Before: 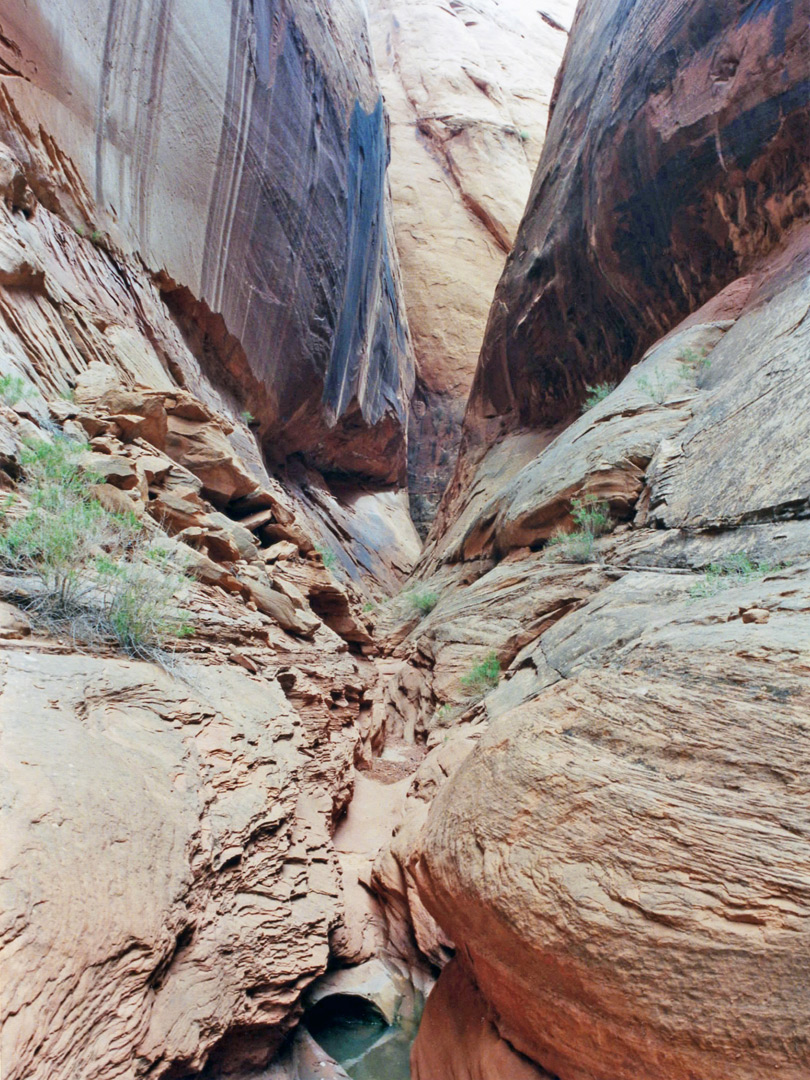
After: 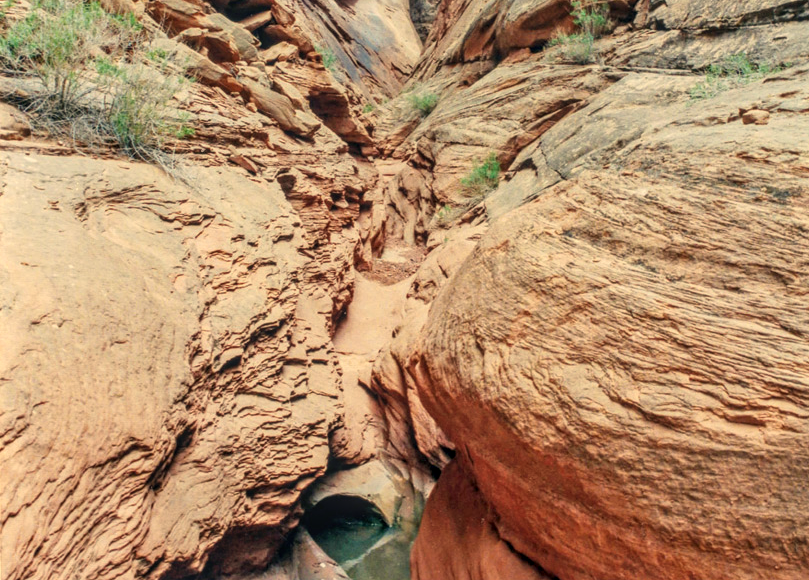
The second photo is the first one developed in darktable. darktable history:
local contrast: highlights 0%, shadows 0%, detail 133%
white balance: red 1.123, blue 0.83
crop and rotate: top 46.237%
